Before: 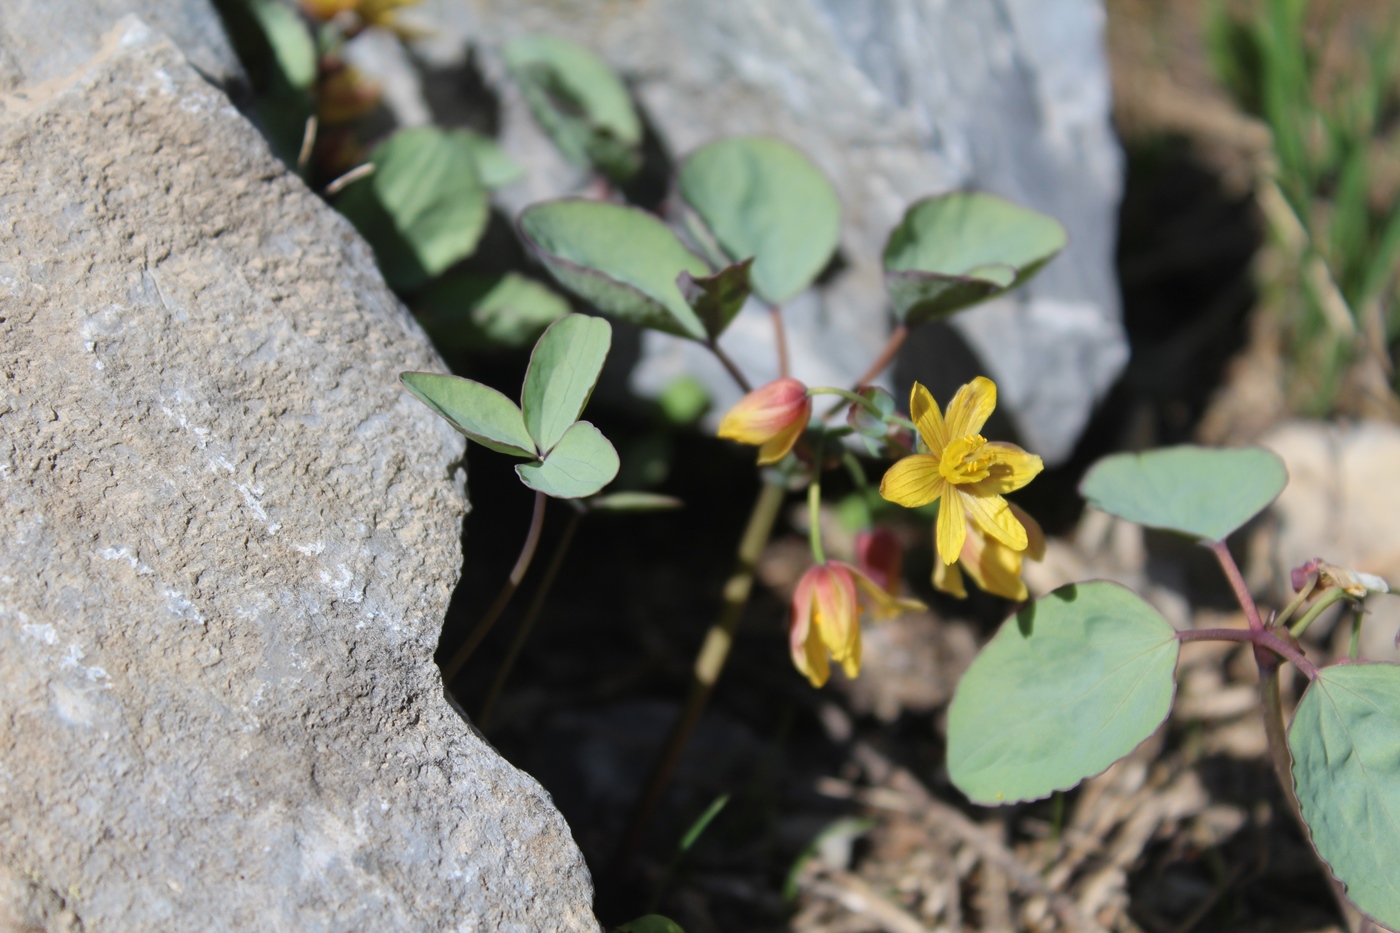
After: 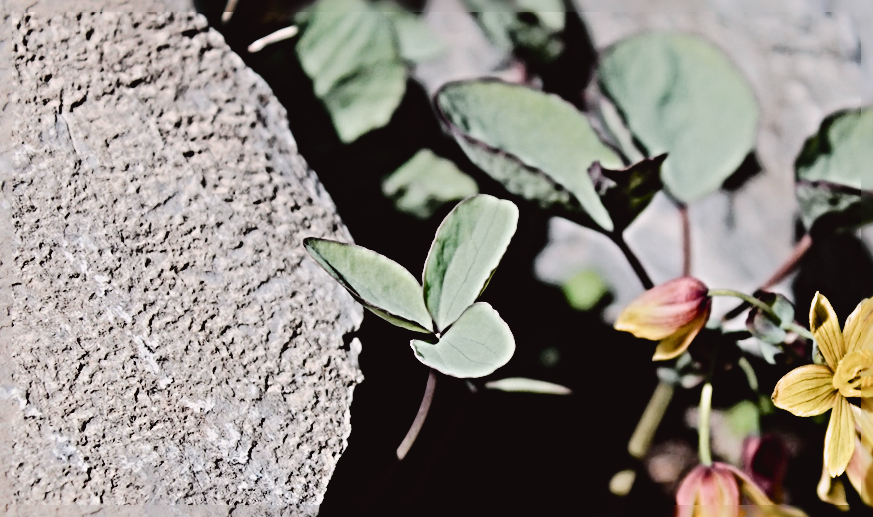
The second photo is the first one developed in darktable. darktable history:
tone curve: curves: ch0 [(0, 0.032) (0.094, 0.08) (0.265, 0.208) (0.41, 0.417) (0.498, 0.496) (0.638, 0.673) (0.845, 0.828) (0.994, 0.964)]; ch1 [(0, 0) (0.161, 0.092) (0.37, 0.302) (0.417, 0.434) (0.492, 0.502) (0.576, 0.589) (0.644, 0.638) (0.725, 0.765) (1, 1)]; ch2 [(0, 0) (0.352, 0.403) (0.45, 0.469) (0.521, 0.515) (0.55, 0.528) (0.589, 0.576) (1, 1)], color space Lab, independent channels, preserve colors none
filmic rgb: black relative exposure -5 EV, hardness 2.88, contrast 1.1
sharpen: radius 6.3, amount 1.8, threshold 0
crop and rotate: angle -4.99°, left 2.122%, top 6.945%, right 27.566%, bottom 30.519%
color balance rgb: shadows lift › luminance -20%, power › hue 72.24°, highlights gain › luminance 15%, global offset › hue 171.6°, perceptual saturation grading › highlights -30%, perceptual saturation grading › shadows 20%, global vibrance 30%, contrast 10%
